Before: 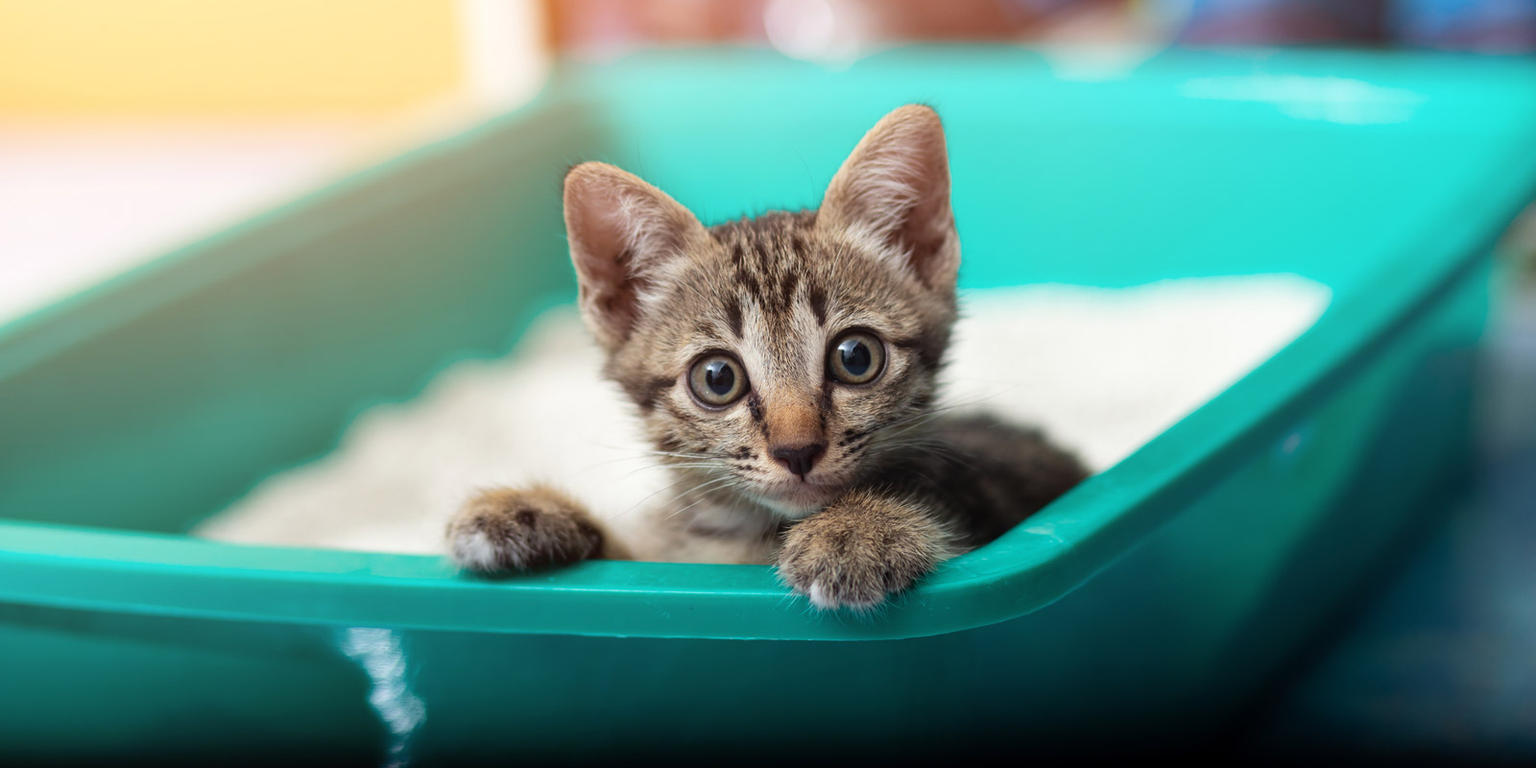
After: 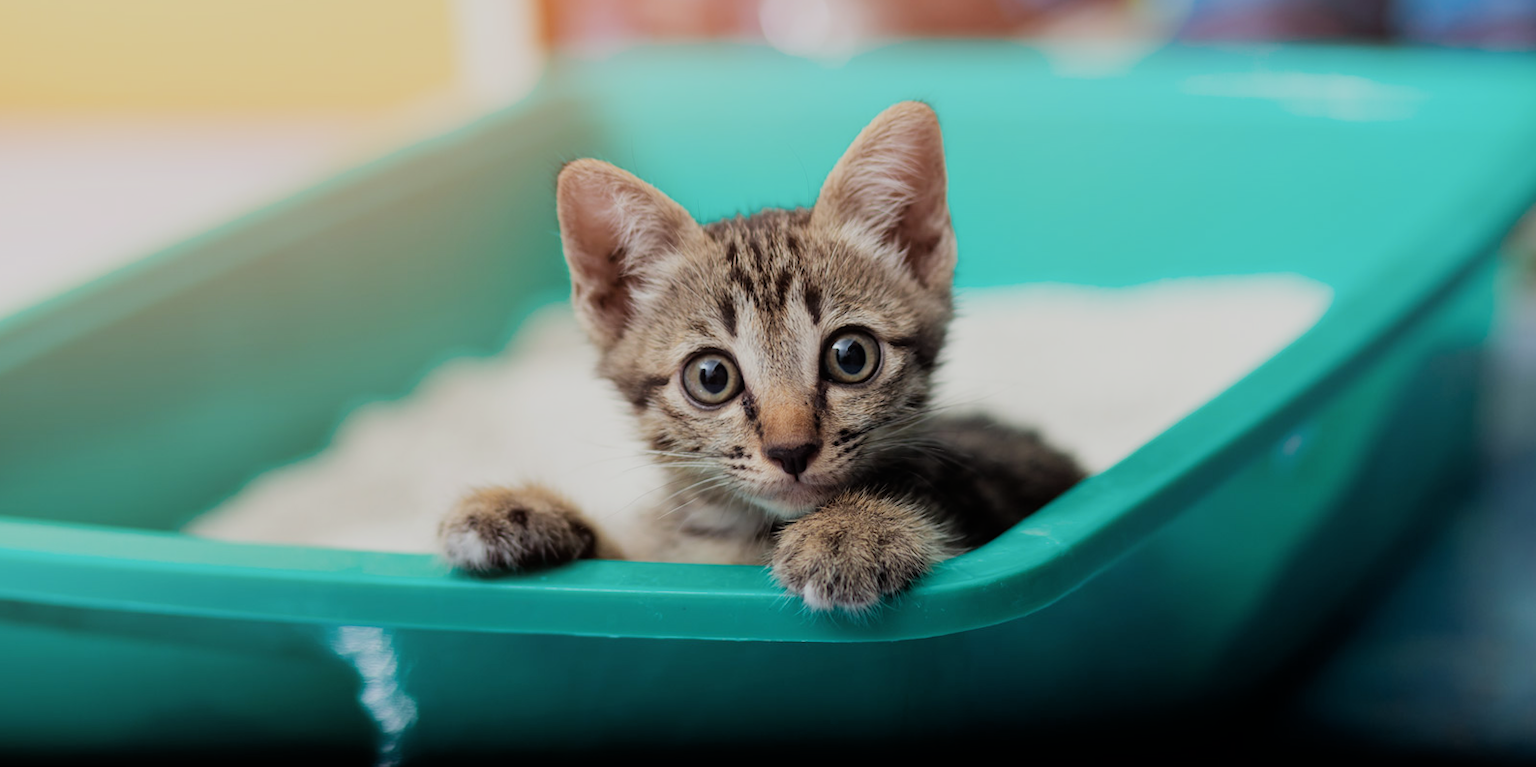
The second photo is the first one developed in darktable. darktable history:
rotate and perspective: rotation 0.192°, lens shift (horizontal) -0.015, crop left 0.005, crop right 0.996, crop top 0.006, crop bottom 0.99
filmic rgb: black relative exposure -7.65 EV, white relative exposure 4.56 EV, hardness 3.61
